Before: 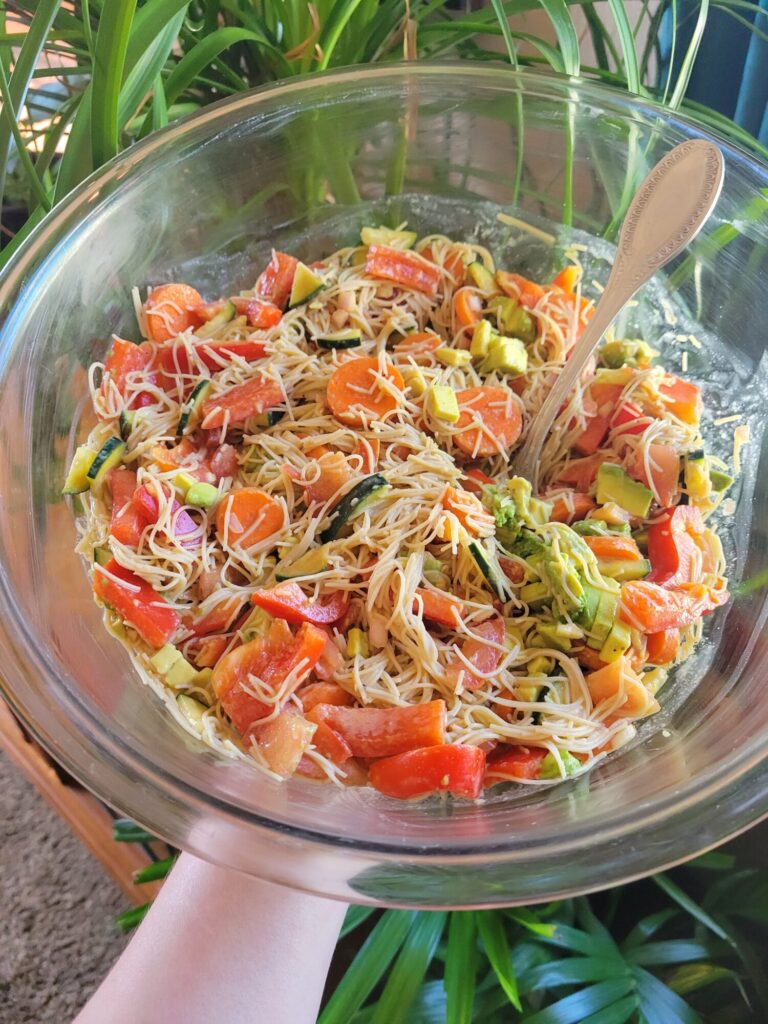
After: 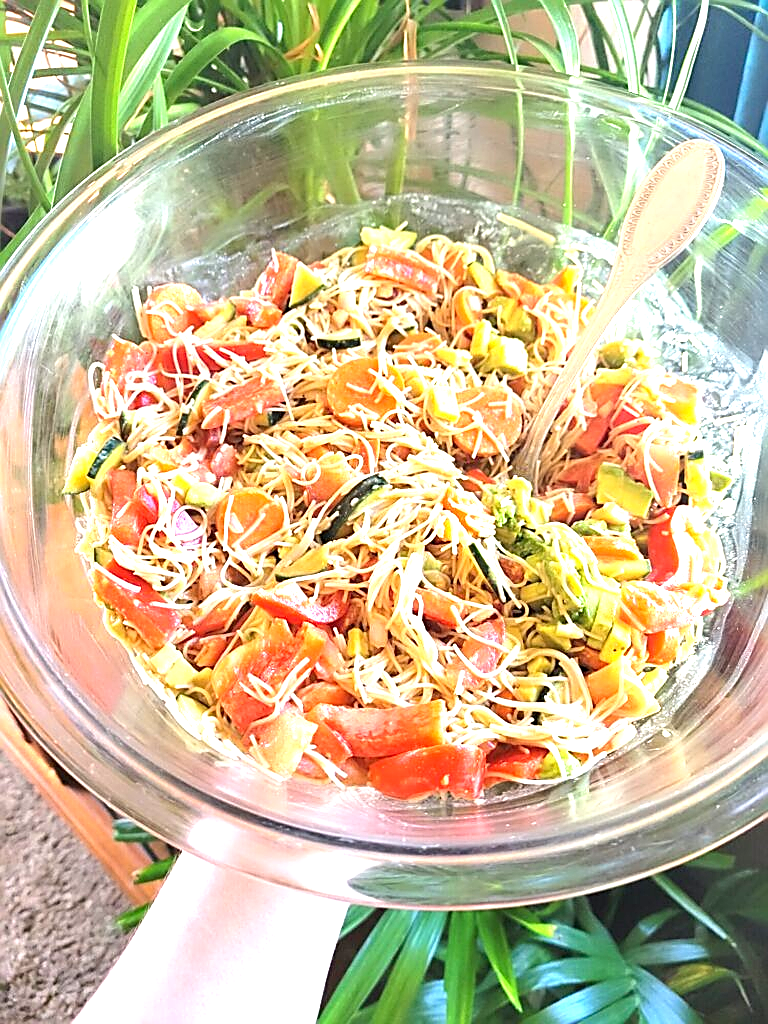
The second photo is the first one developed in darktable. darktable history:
exposure: black level correction 0.001, exposure 1.399 EV, compensate exposure bias true, compensate highlight preservation false
sharpen: amount 0.906
